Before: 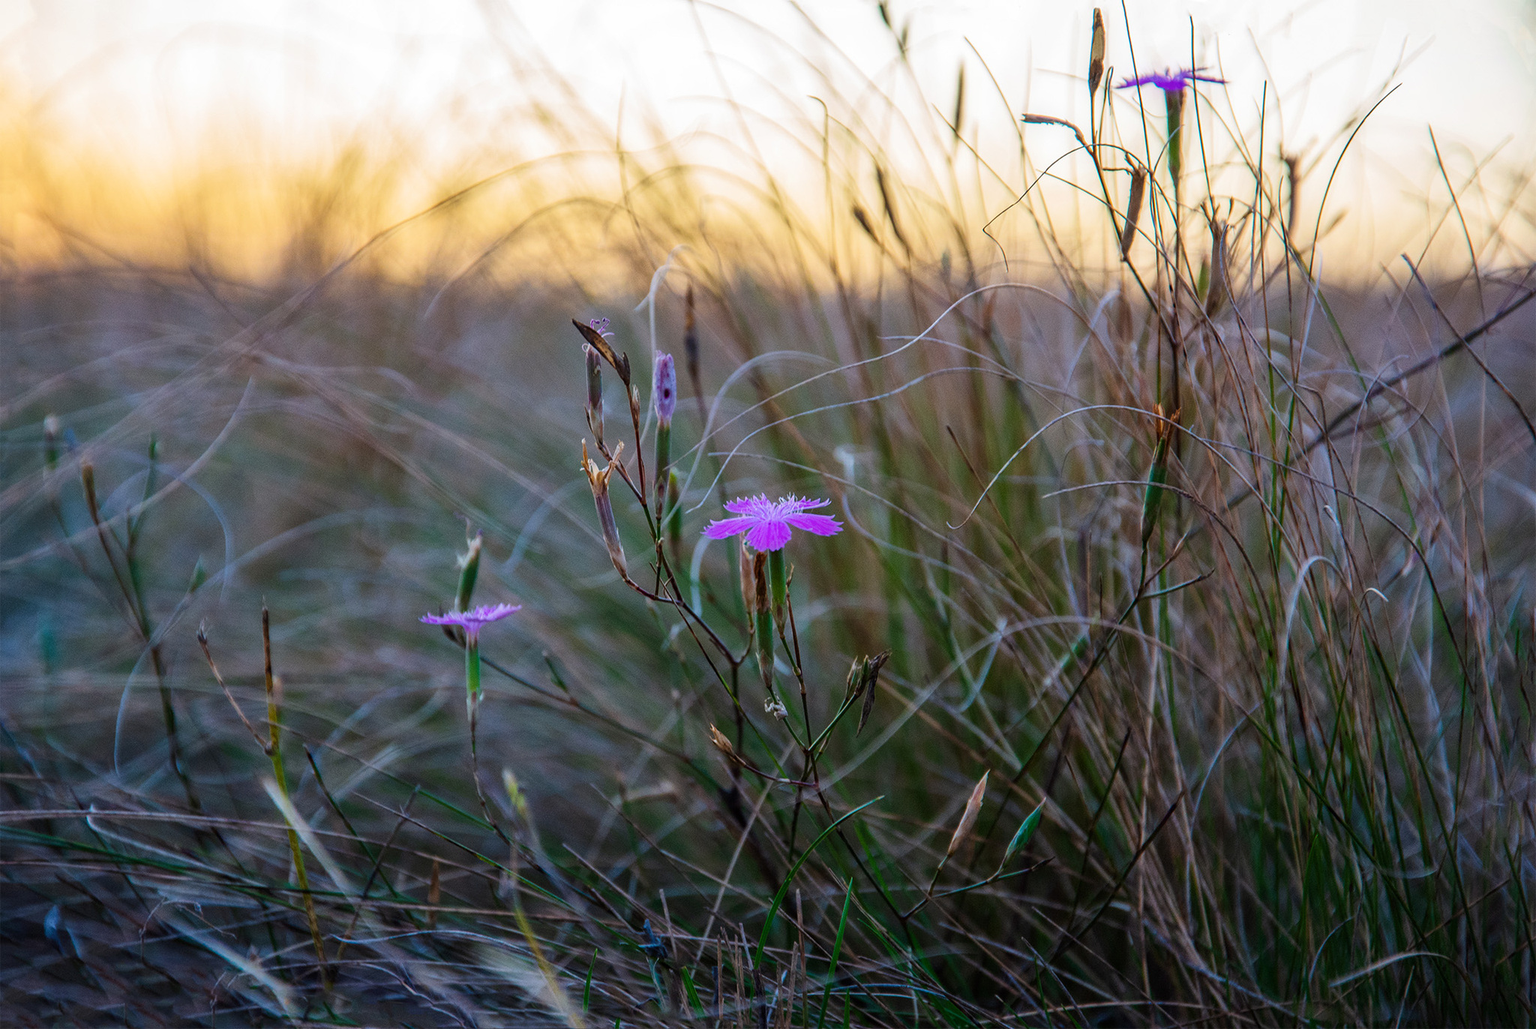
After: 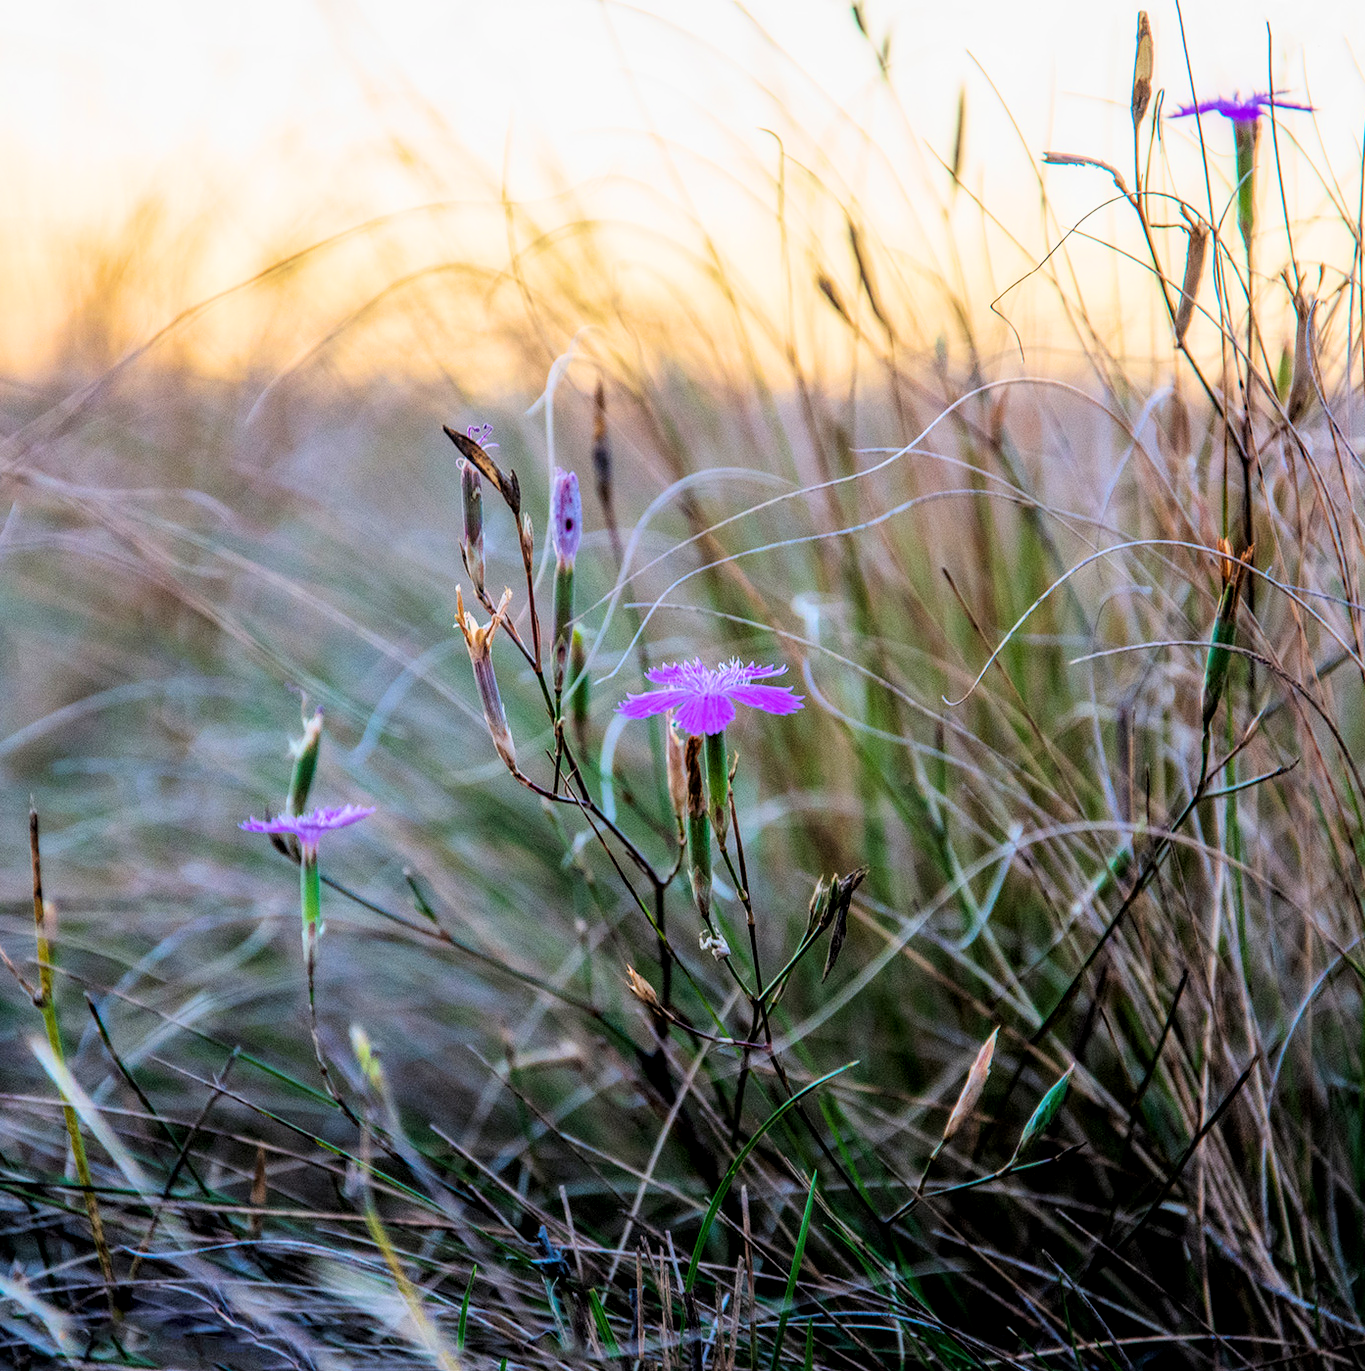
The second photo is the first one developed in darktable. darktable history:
exposure: exposure 0.603 EV, compensate highlight preservation false
filmic rgb: black relative exposure -7.65 EV, white relative exposure 4.56 EV, threshold 3.02 EV, hardness 3.61, color science v6 (2022), enable highlight reconstruction true
crop and rotate: left 15.636%, right 17.695%
local contrast: on, module defaults
tone equalizer: -8 EV -0.739 EV, -7 EV -0.694 EV, -6 EV -0.581 EV, -5 EV -0.413 EV, -3 EV 0.398 EV, -2 EV 0.6 EV, -1 EV 0.692 EV, +0 EV 0.721 EV
